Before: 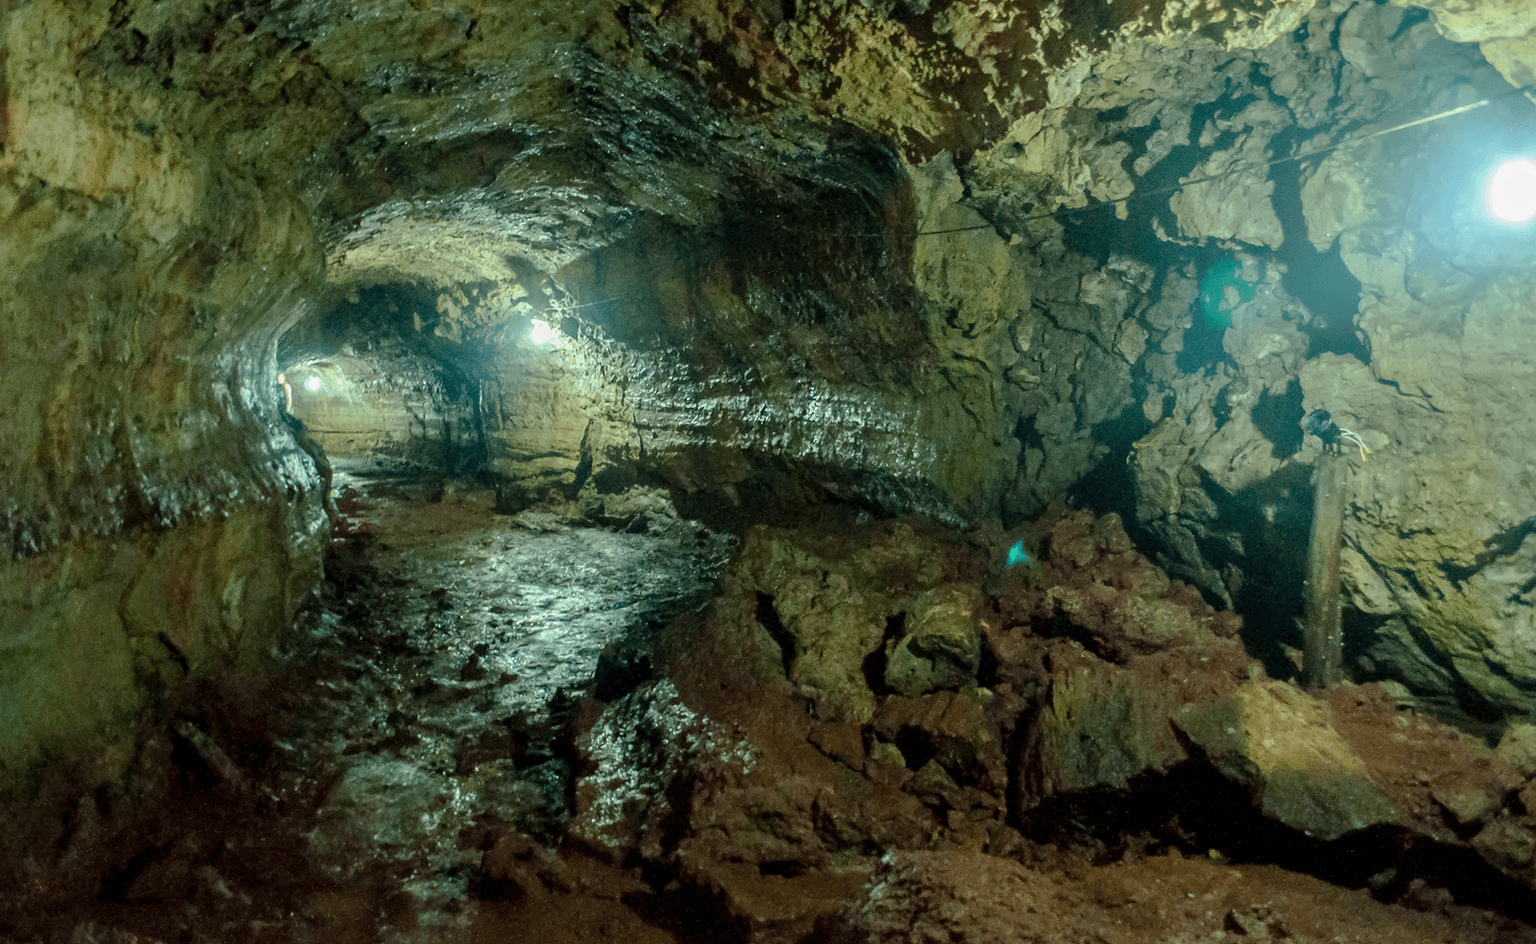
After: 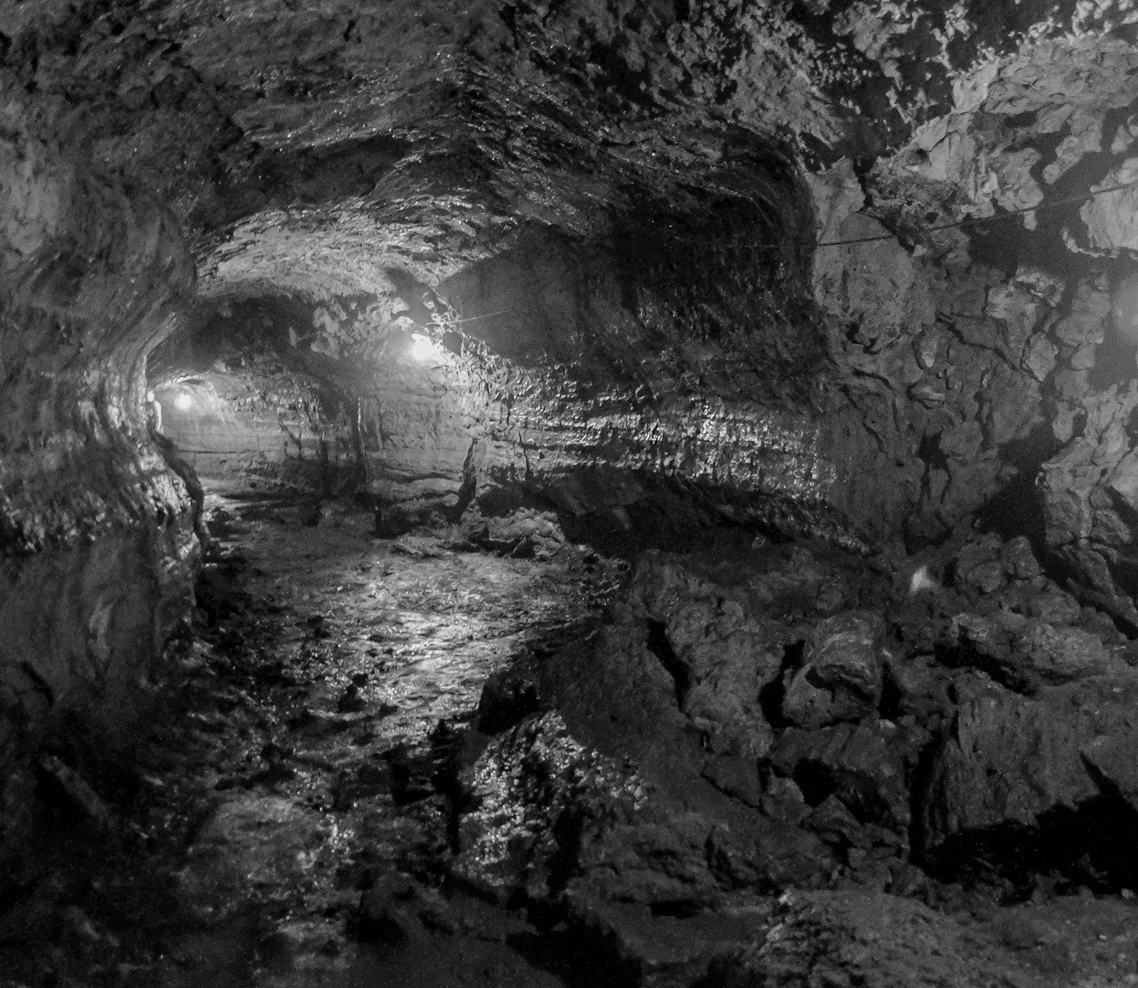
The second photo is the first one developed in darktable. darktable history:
crop and rotate: left 9.061%, right 20.142%
color calibration: output gray [0.23, 0.37, 0.4, 0], gray › normalize channels true, illuminant same as pipeline (D50), adaptation XYZ, x 0.346, y 0.359, gamut compression 0
